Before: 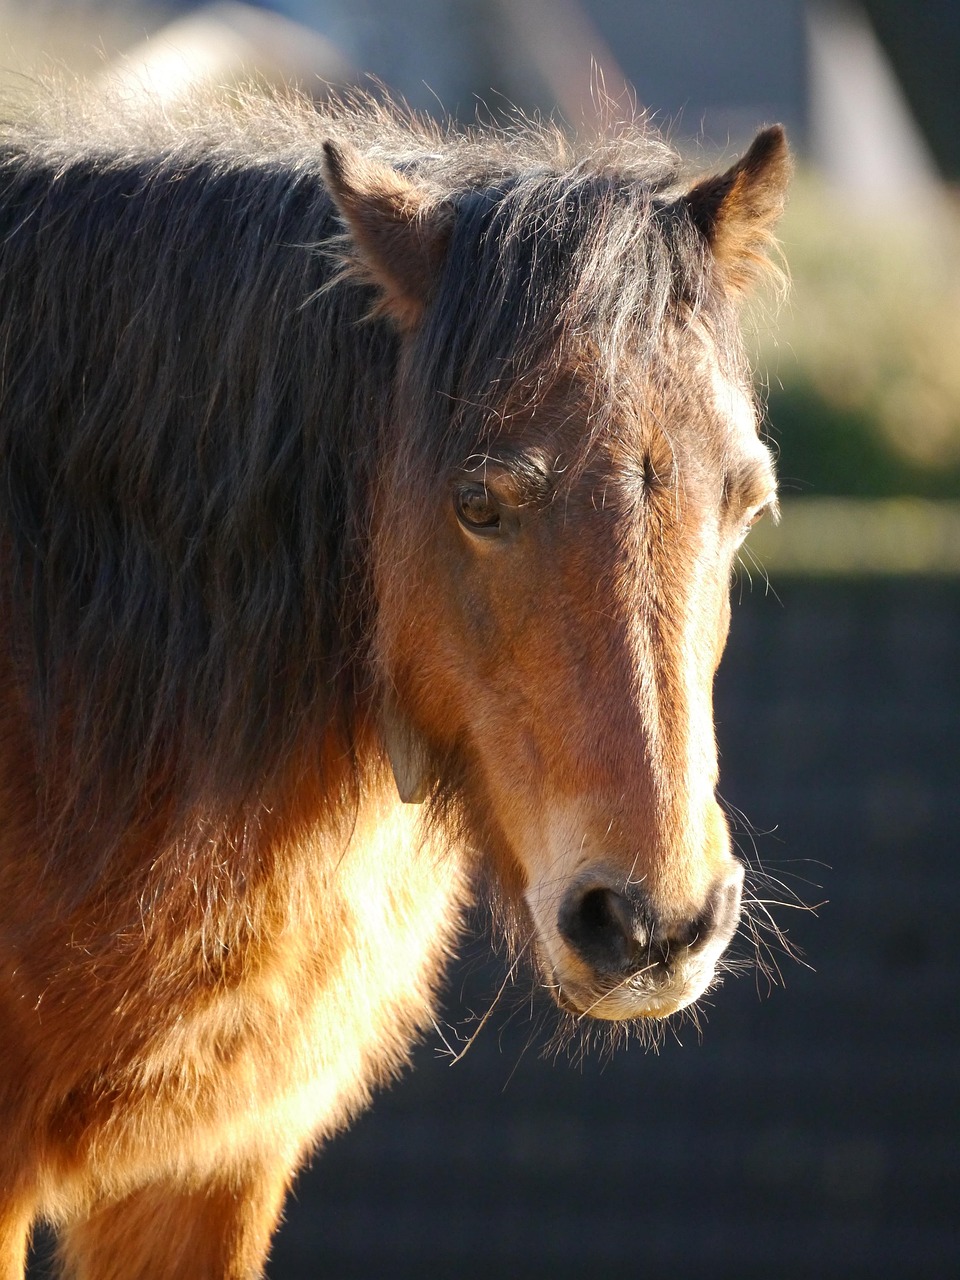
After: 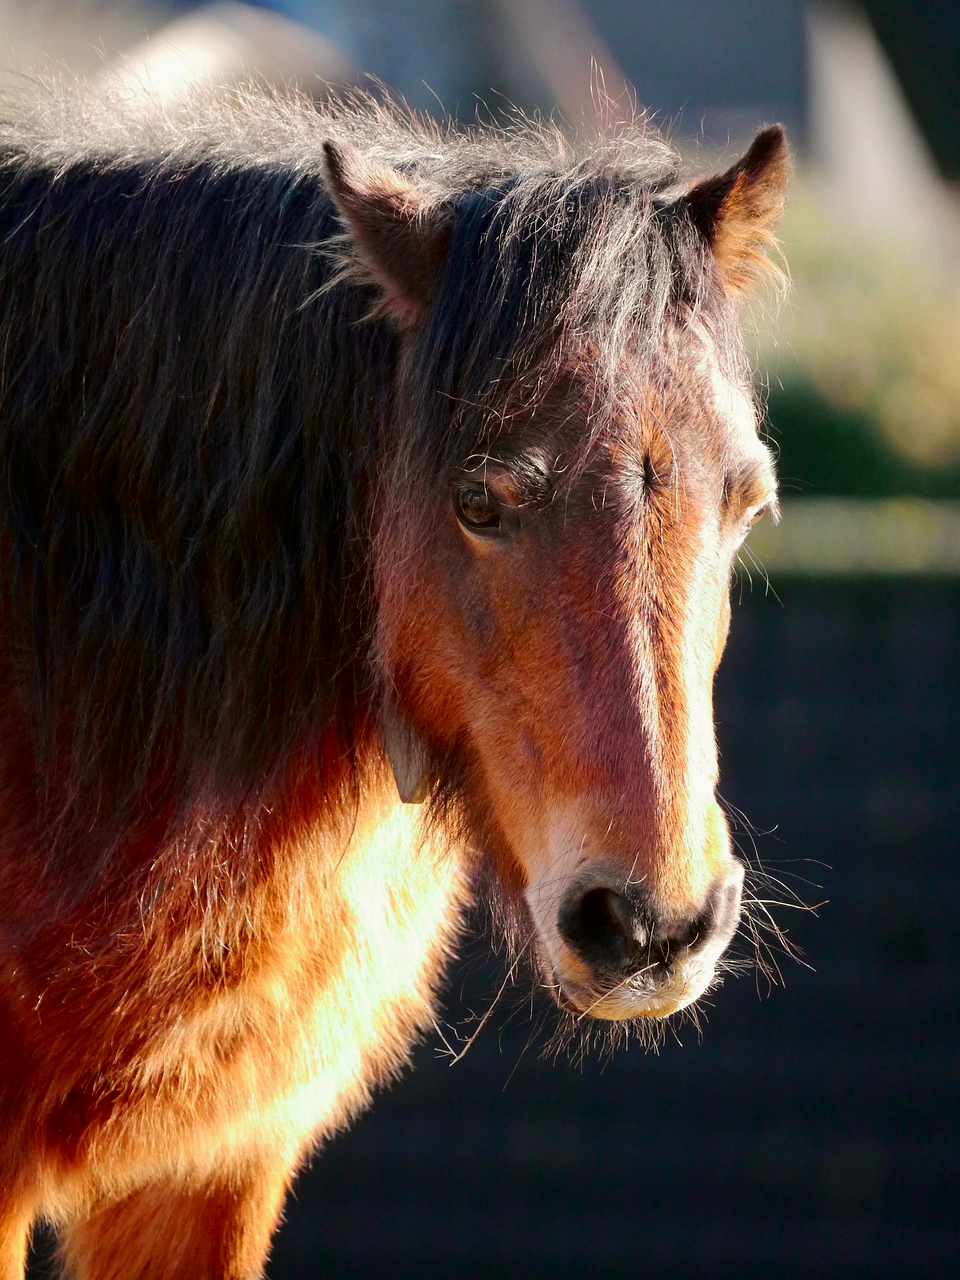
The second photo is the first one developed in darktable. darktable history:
shadows and highlights: shadows 25.84, highlights -24.67
tone curve: curves: ch0 [(0, 0) (0.068, 0.012) (0.183, 0.089) (0.341, 0.283) (0.547, 0.532) (0.828, 0.815) (1, 0.983)]; ch1 [(0, 0) (0.23, 0.166) (0.34, 0.308) (0.371, 0.337) (0.429, 0.411) (0.477, 0.462) (0.499, 0.5) (0.529, 0.537) (0.559, 0.582) (0.743, 0.798) (1, 1)]; ch2 [(0, 0) (0.431, 0.414) (0.498, 0.503) (0.524, 0.528) (0.568, 0.546) (0.6, 0.597) (0.634, 0.645) (0.728, 0.742) (1, 1)], color space Lab, independent channels, preserve colors none
